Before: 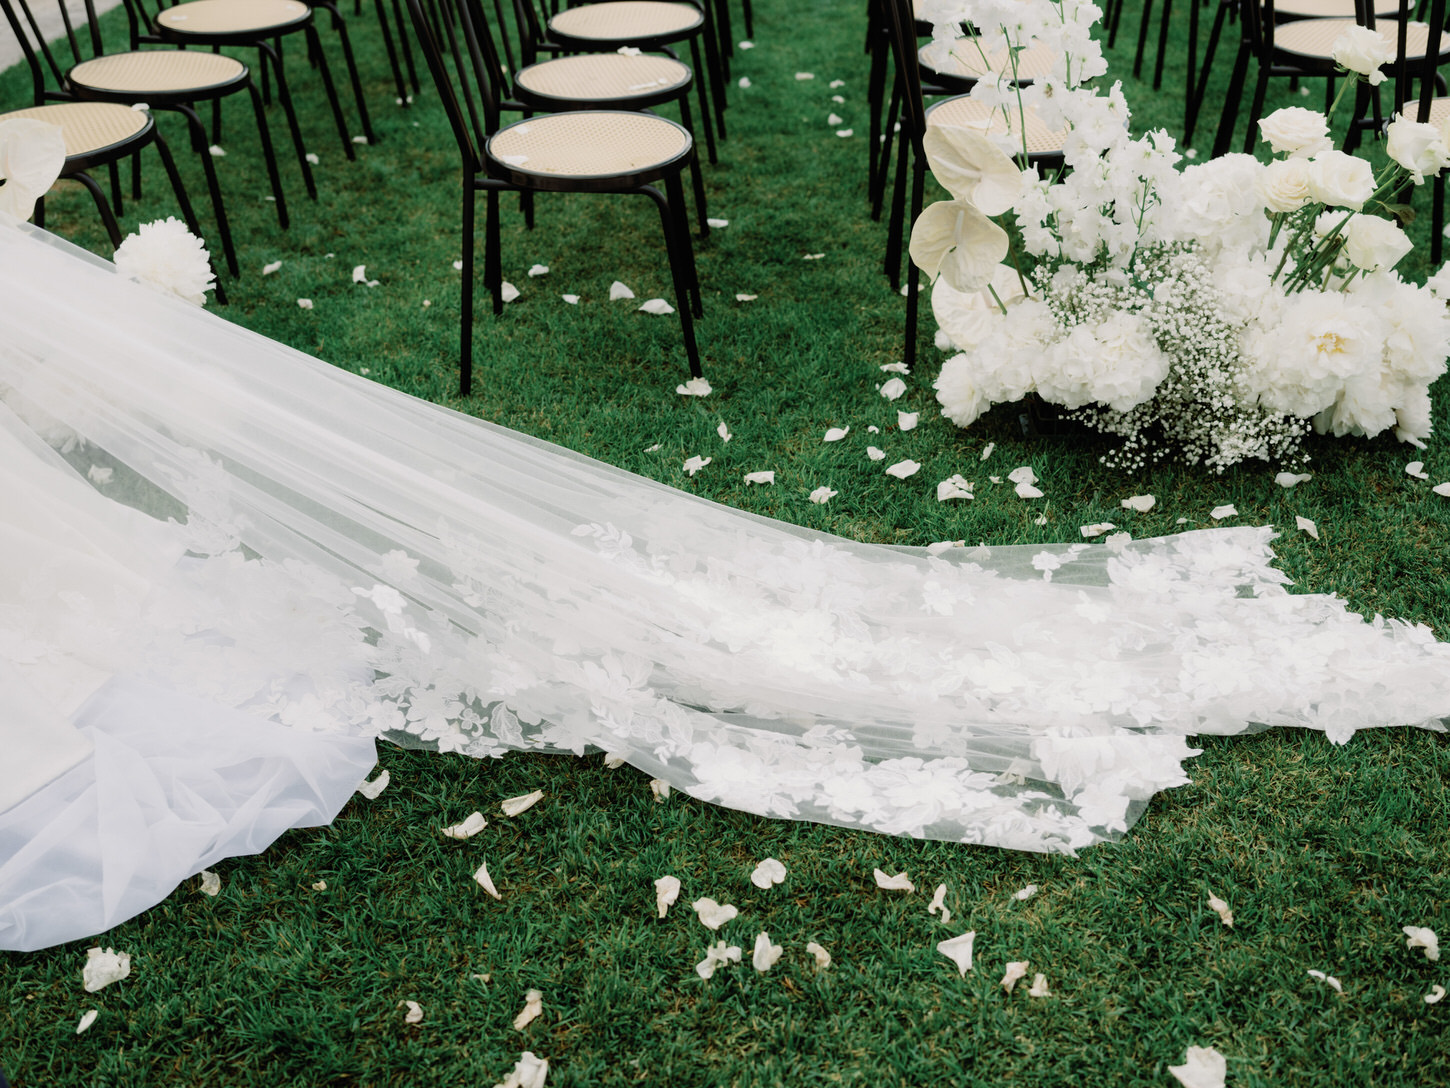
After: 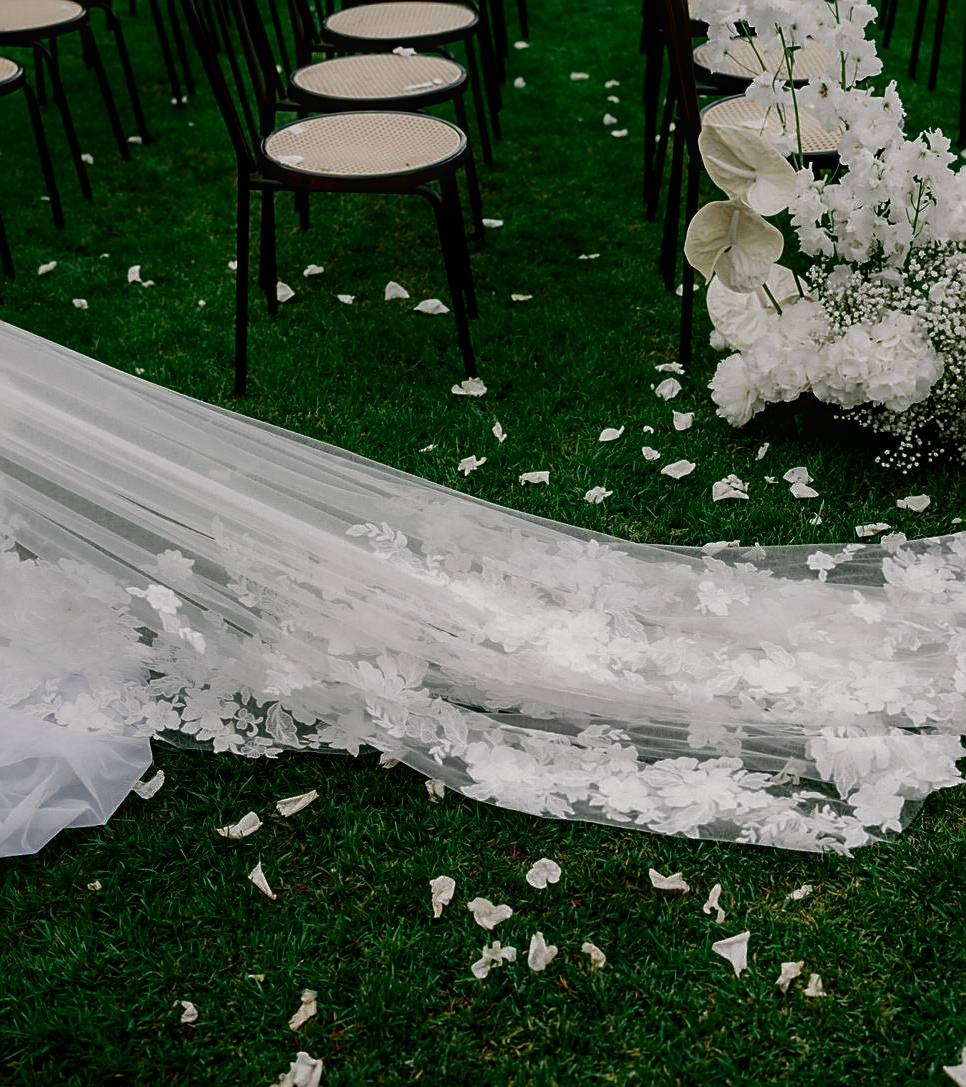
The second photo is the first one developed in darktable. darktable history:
sharpen: on, module defaults
color balance rgb: perceptual saturation grading › global saturation 20%, perceptual saturation grading › highlights -25%, perceptual saturation grading › shadows 25%
local contrast: on, module defaults
crop and rotate: left 15.546%, right 17.787%
contrast brightness saturation: brightness -0.52
